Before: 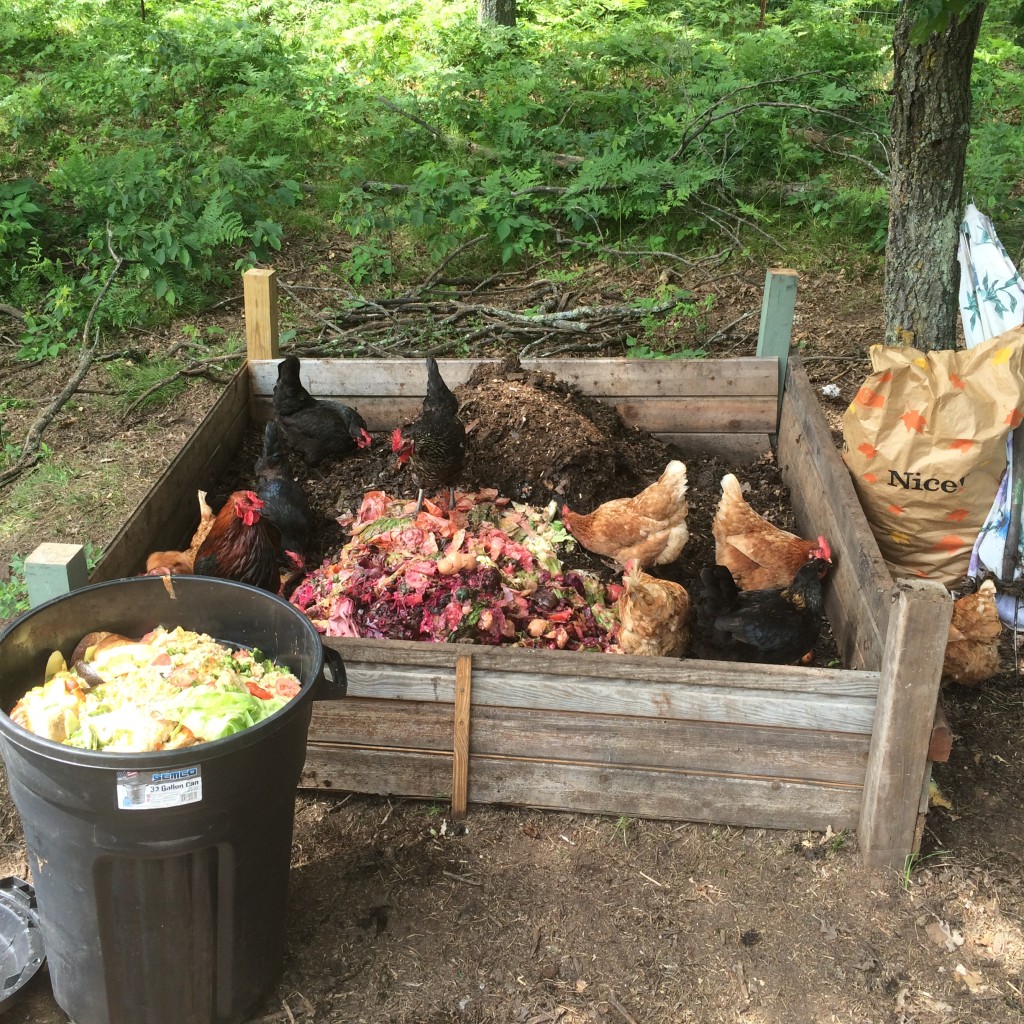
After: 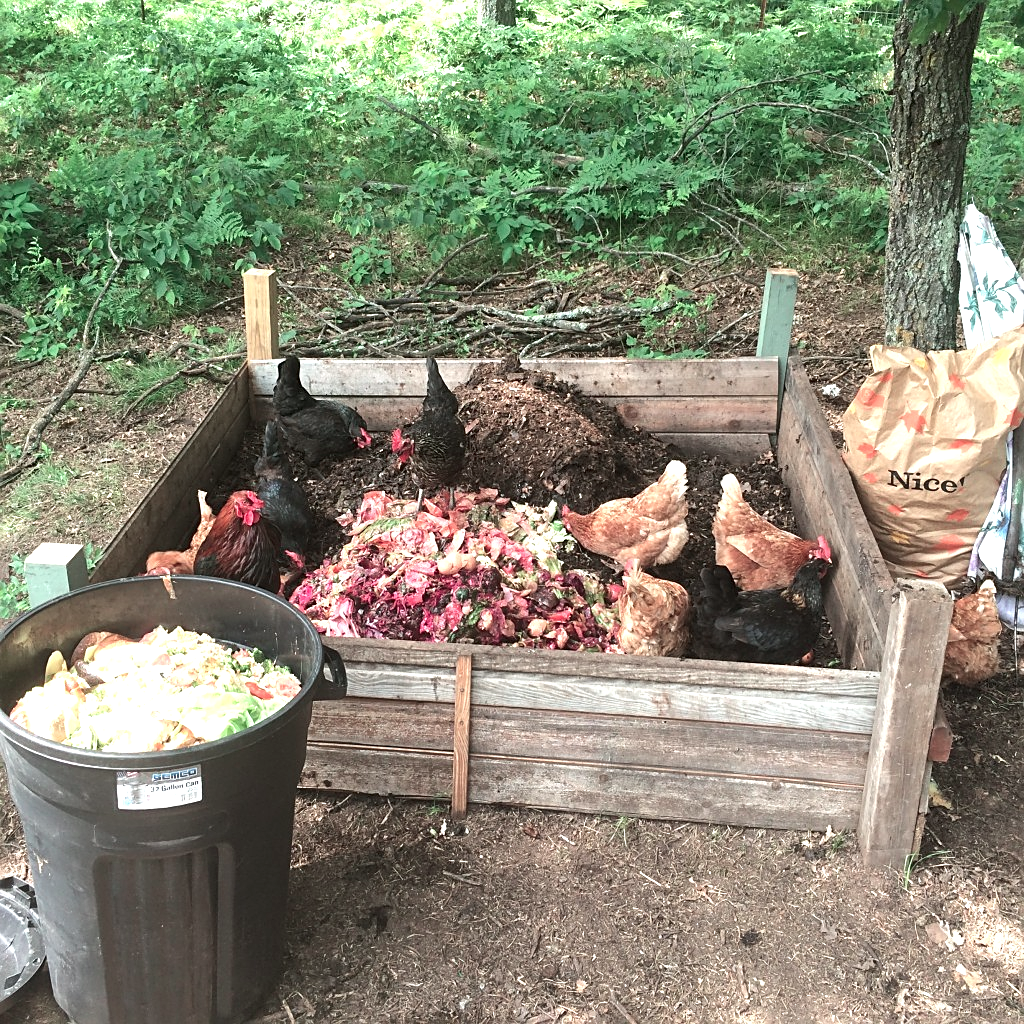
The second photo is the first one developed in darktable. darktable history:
sharpen: on, module defaults
exposure: exposure 0.648 EV, compensate highlight preservation false
color contrast: blue-yellow contrast 0.62
